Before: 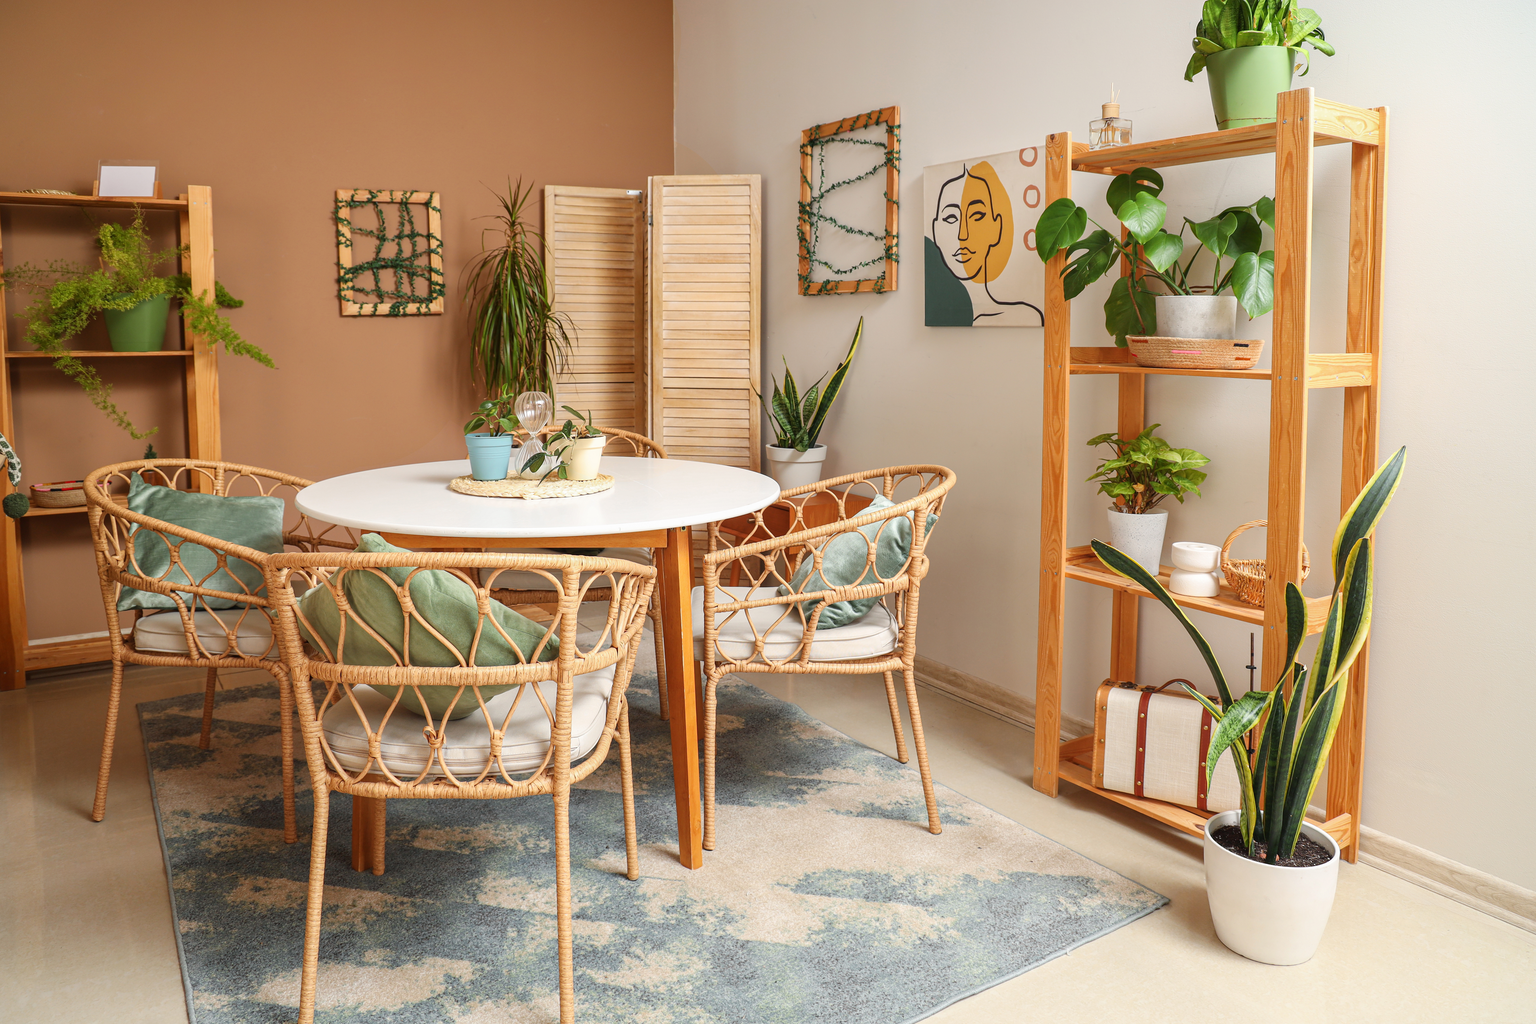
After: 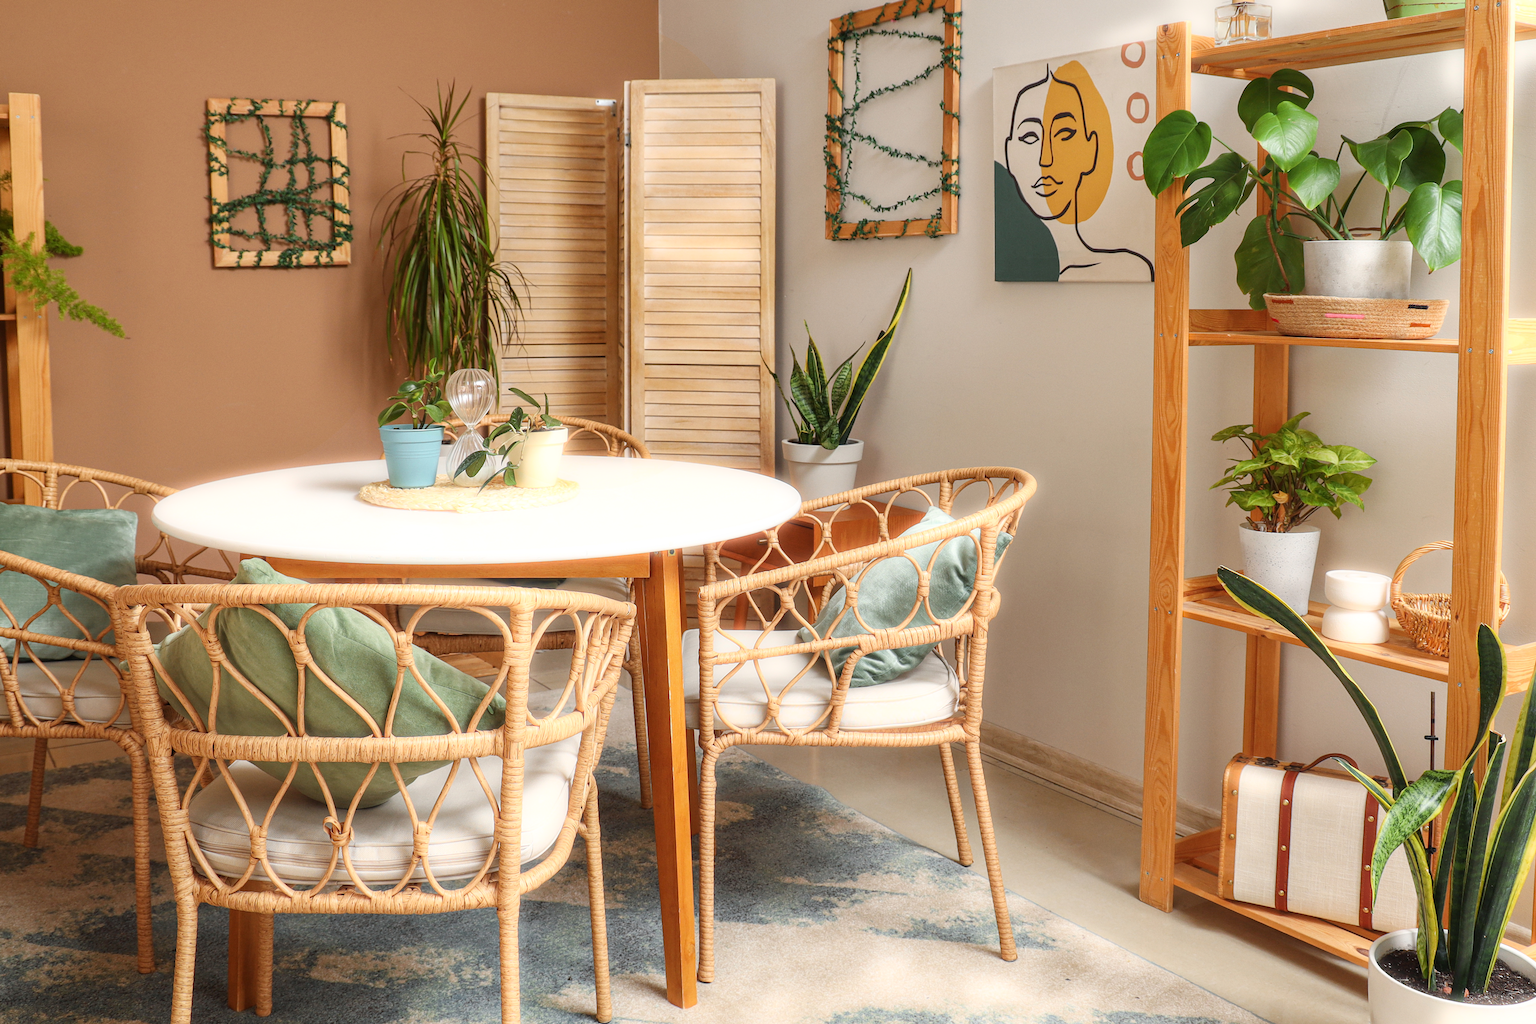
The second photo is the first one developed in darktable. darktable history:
grain: coarseness 0.09 ISO, strength 10%
bloom: size 5%, threshold 95%, strength 15%
crop and rotate: left 11.831%, top 11.346%, right 13.429%, bottom 13.899%
